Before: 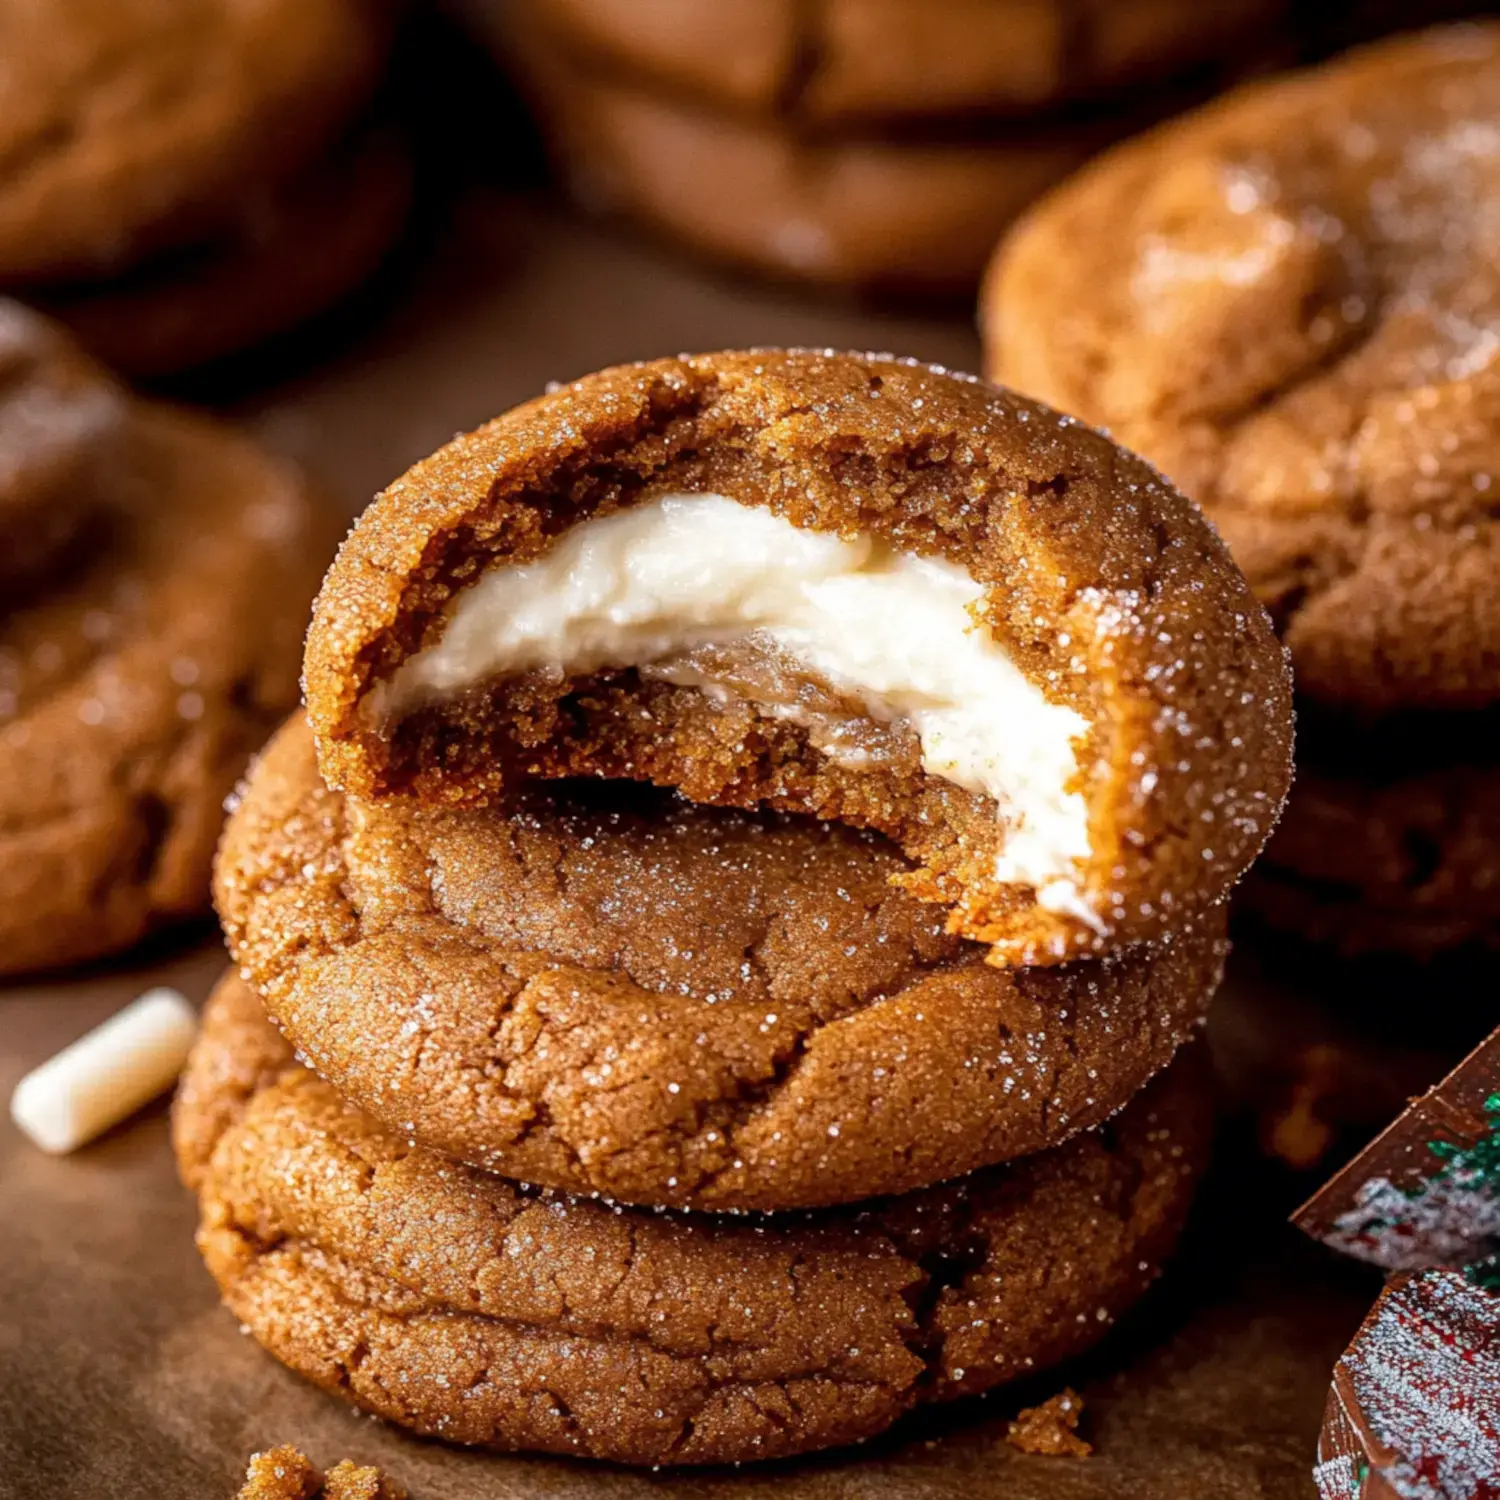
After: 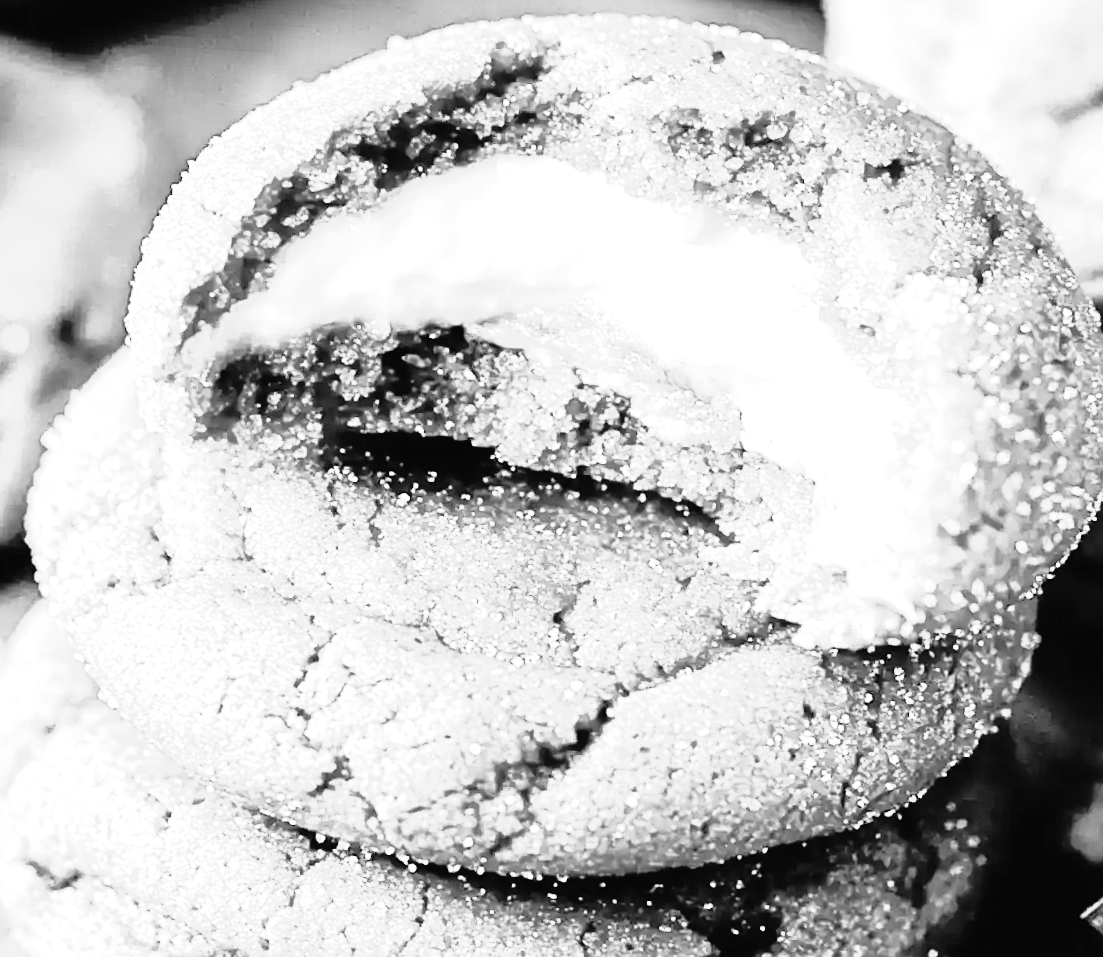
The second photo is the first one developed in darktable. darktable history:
tone curve: curves: ch0 [(0, 0.015) (0.091, 0.055) (0.184, 0.159) (0.304, 0.382) (0.492, 0.579) (0.628, 0.755) (0.832, 0.932) (0.984, 0.963)]; ch1 [(0, 0) (0.34, 0.235) (0.46, 0.46) (0.515, 0.502) (0.553, 0.567) (0.764, 0.815) (1, 1)]; ch2 [(0, 0) (0.44, 0.458) (0.479, 0.492) (0.524, 0.507) (0.557, 0.567) (0.673, 0.699) (1, 1)], color space Lab, independent channels, preserve colors none
base curve: curves: ch0 [(0, 0) (0.036, 0.025) (0.121, 0.166) (0.206, 0.329) (0.605, 0.79) (1, 1)], preserve colors none
exposure: black level correction 0, exposure 2.088 EV, compensate exposure bias true, compensate highlight preservation false
monochrome: a 32, b 64, size 2.3
crop and rotate: angle -3.37°, left 9.79%, top 20.73%, right 12.42%, bottom 11.82%
sharpen: on, module defaults
